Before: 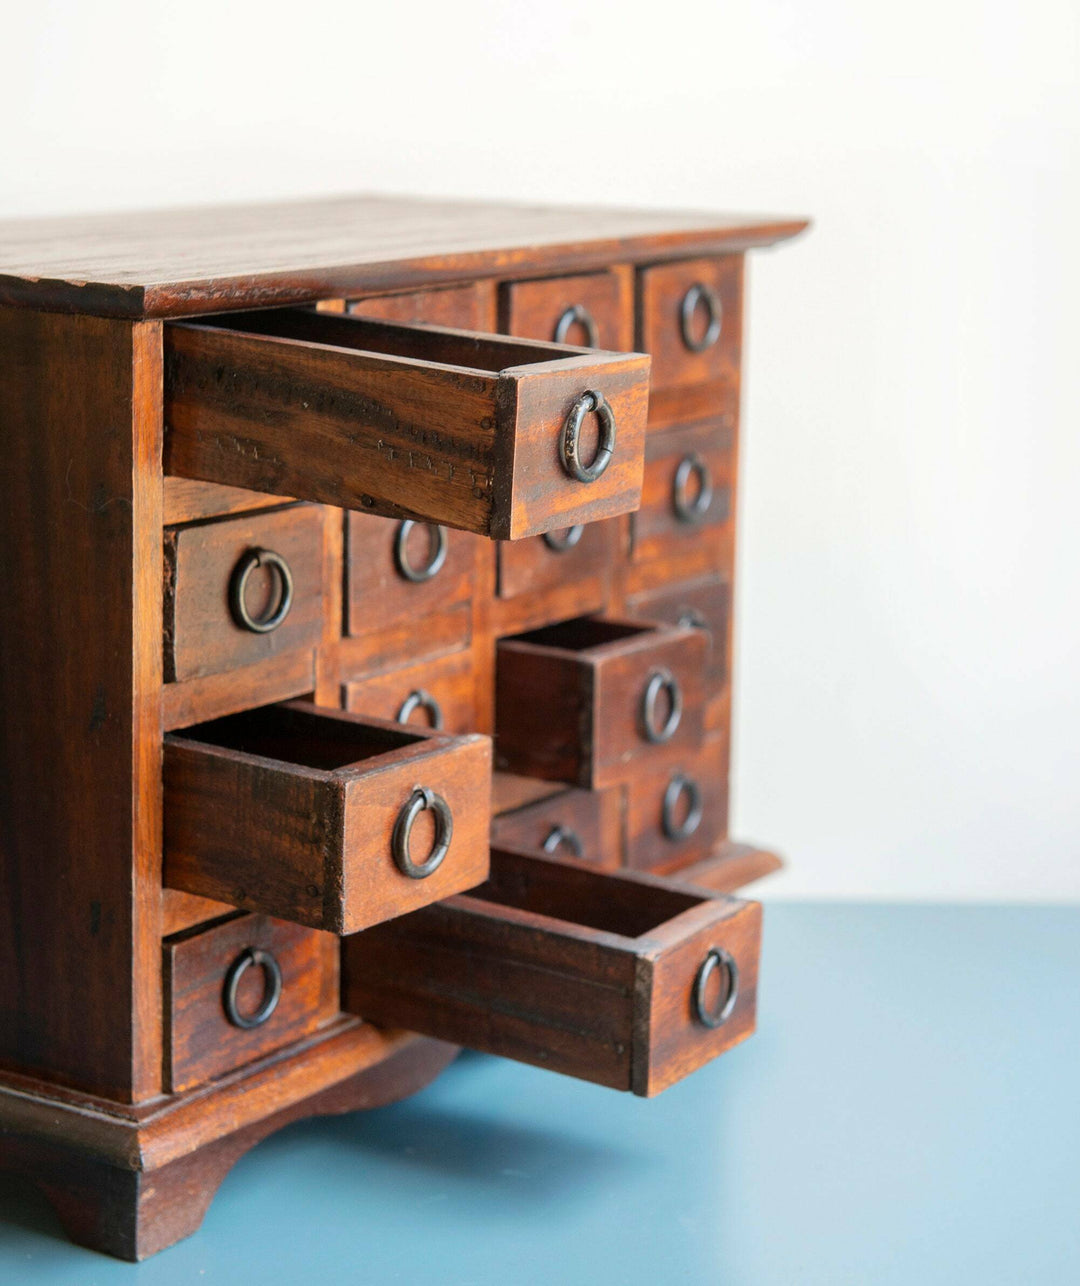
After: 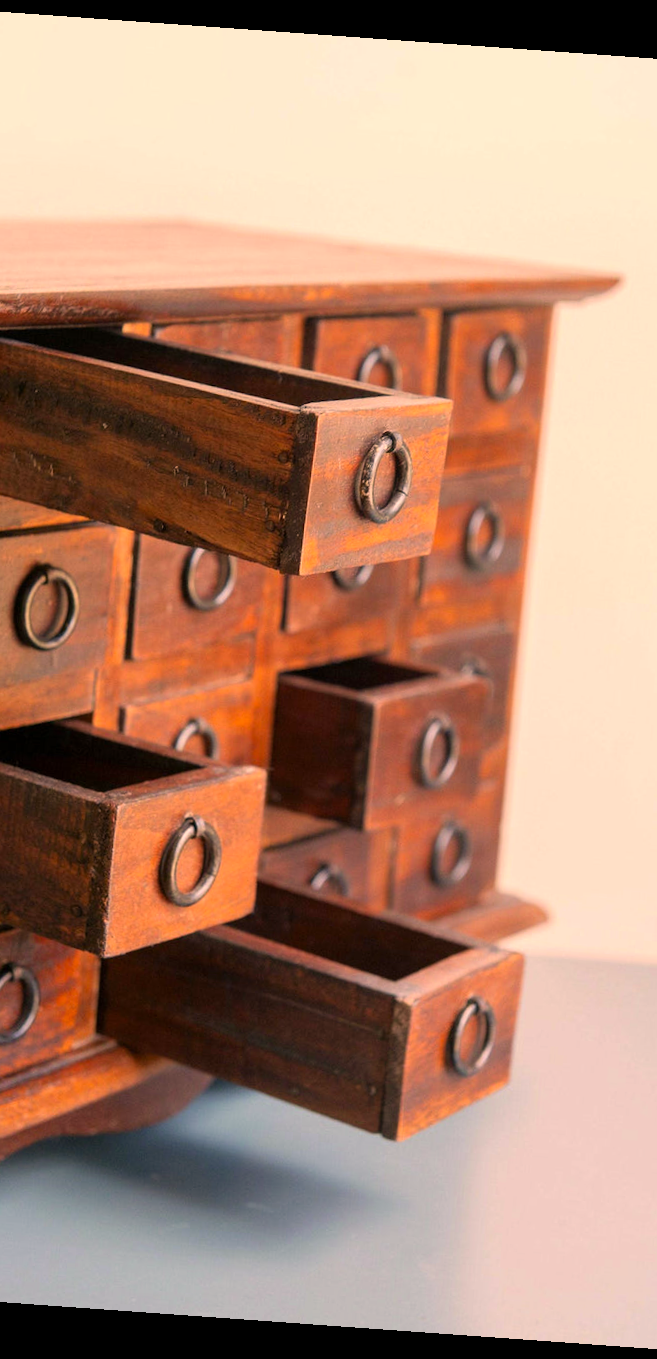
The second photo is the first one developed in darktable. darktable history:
crop and rotate: left 22.516%, right 21.234%
color correction: highlights a* 21.88, highlights b* 22.25
rotate and perspective: rotation 4.1°, automatic cropping off
